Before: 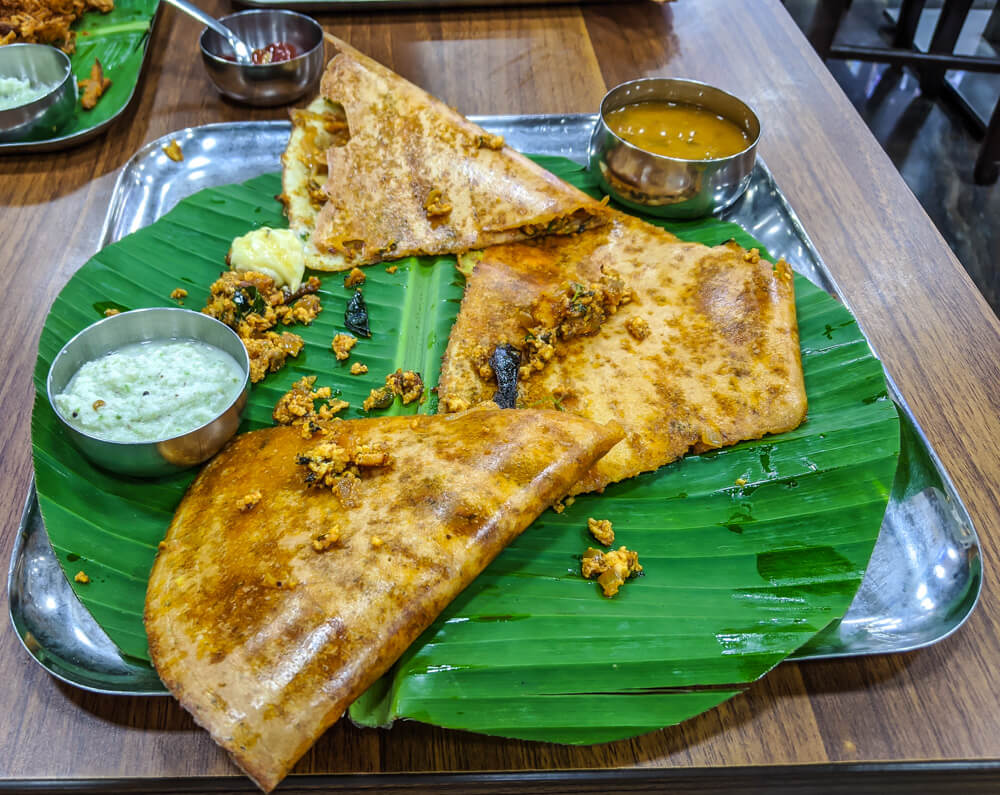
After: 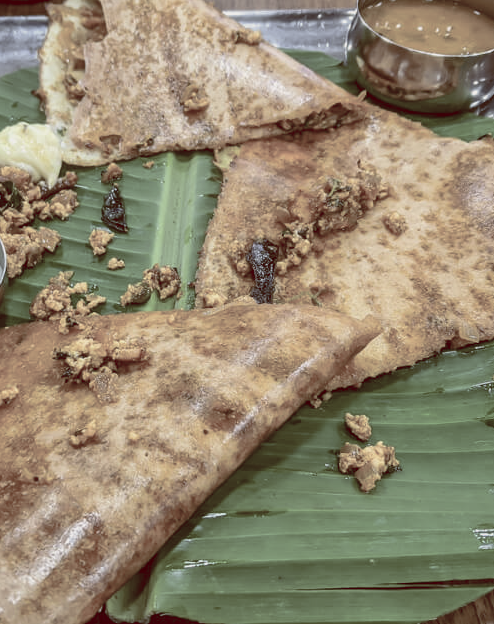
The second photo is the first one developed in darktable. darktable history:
crop and rotate: angle 0.02°, left 24.353%, top 13.219%, right 26.156%, bottom 8.224%
color balance rgb: shadows lift › luminance 1%, shadows lift › chroma 0.2%, shadows lift › hue 20°, power › luminance 1%, power › chroma 0.4%, power › hue 34°, highlights gain › luminance 0.8%, highlights gain › chroma 0.4%, highlights gain › hue 44°, global offset › chroma 0.4%, global offset › hue 34°, white fulcrum 0.08 EV, linear chroma grading › shadows -7%, linear chroma grading › highlights -7%, linear chroma grading › global chroma -10%, linear chroma grading › mid-tones -8%, perceptual saturation grading › global saturation -28%, perceptual saturation grading › highlights -20%, perceptual saturation grading › mid-tones -24%, perceptual saturation grading › shadows -24%, perceptual brilliance grading › global brilliance -1%, perceptual brilliance grading › highlights -1%, perceptual brilliance grading › mid-tones -1%, perceptual brilliance grading › shadows -1%, global vibrance -17%, contrast -6%
